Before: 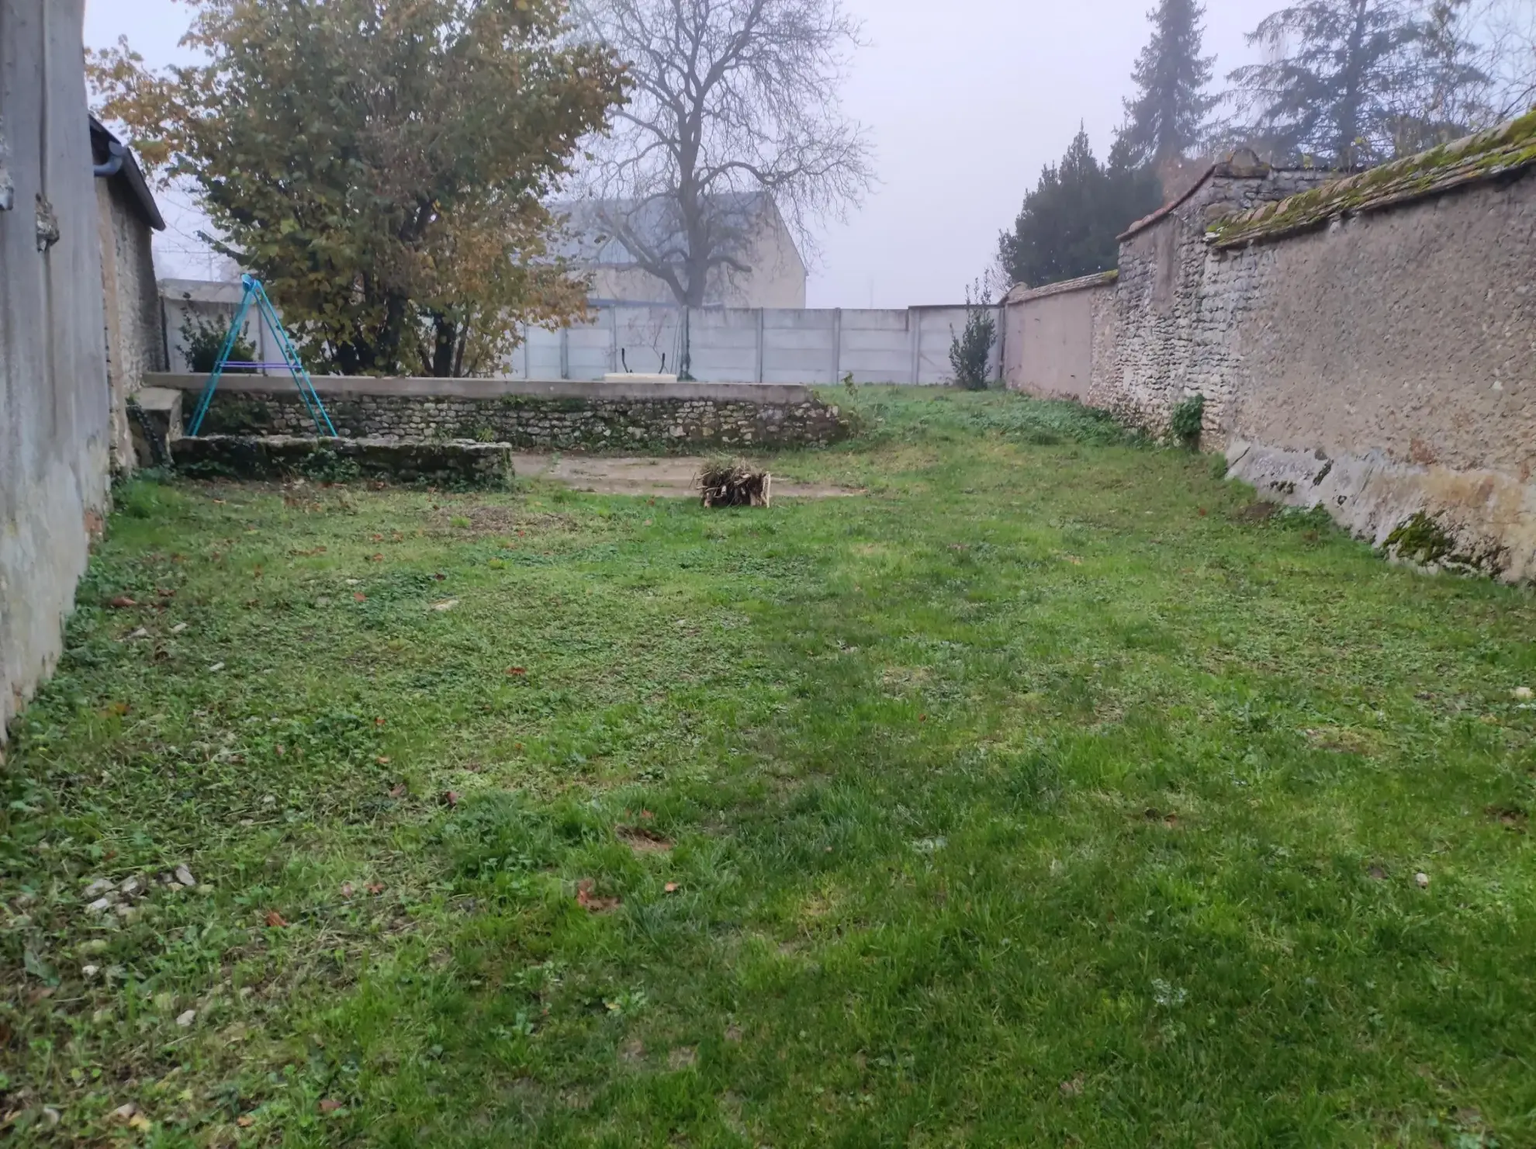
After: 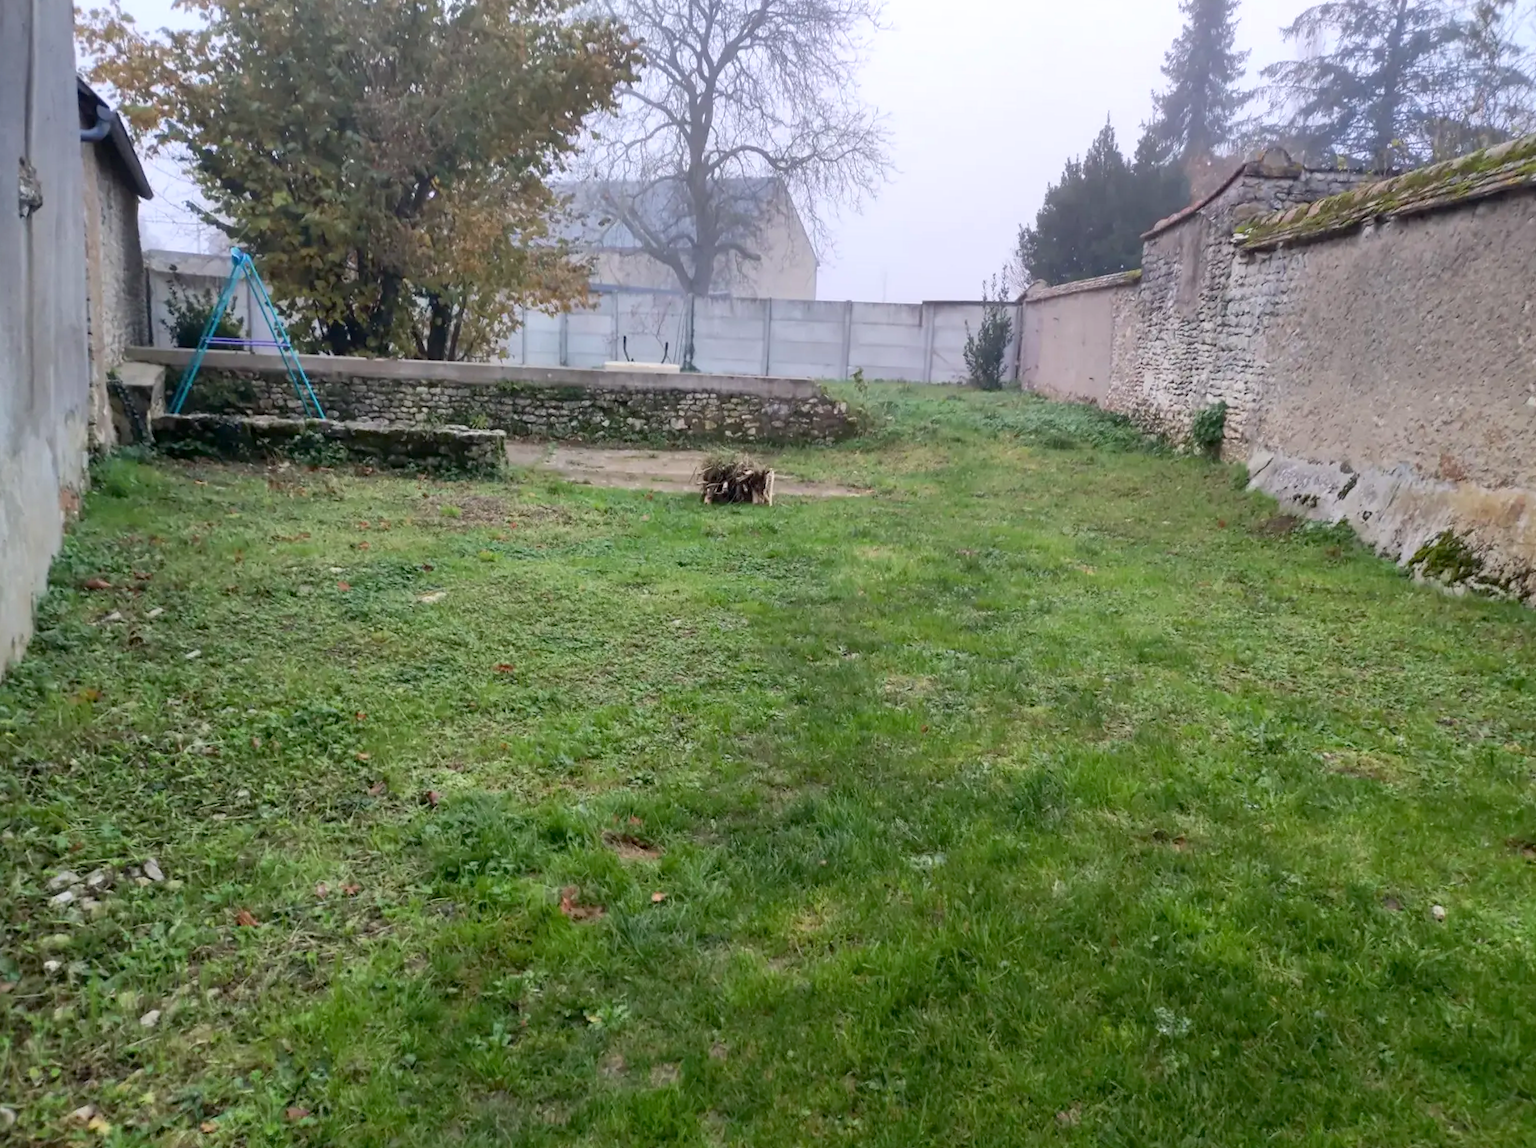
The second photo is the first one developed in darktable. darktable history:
exposure: black level correction 0.005, exposure 0.286 EV, compensate highlight preservation false
crop and rotate: angle -1.69°
